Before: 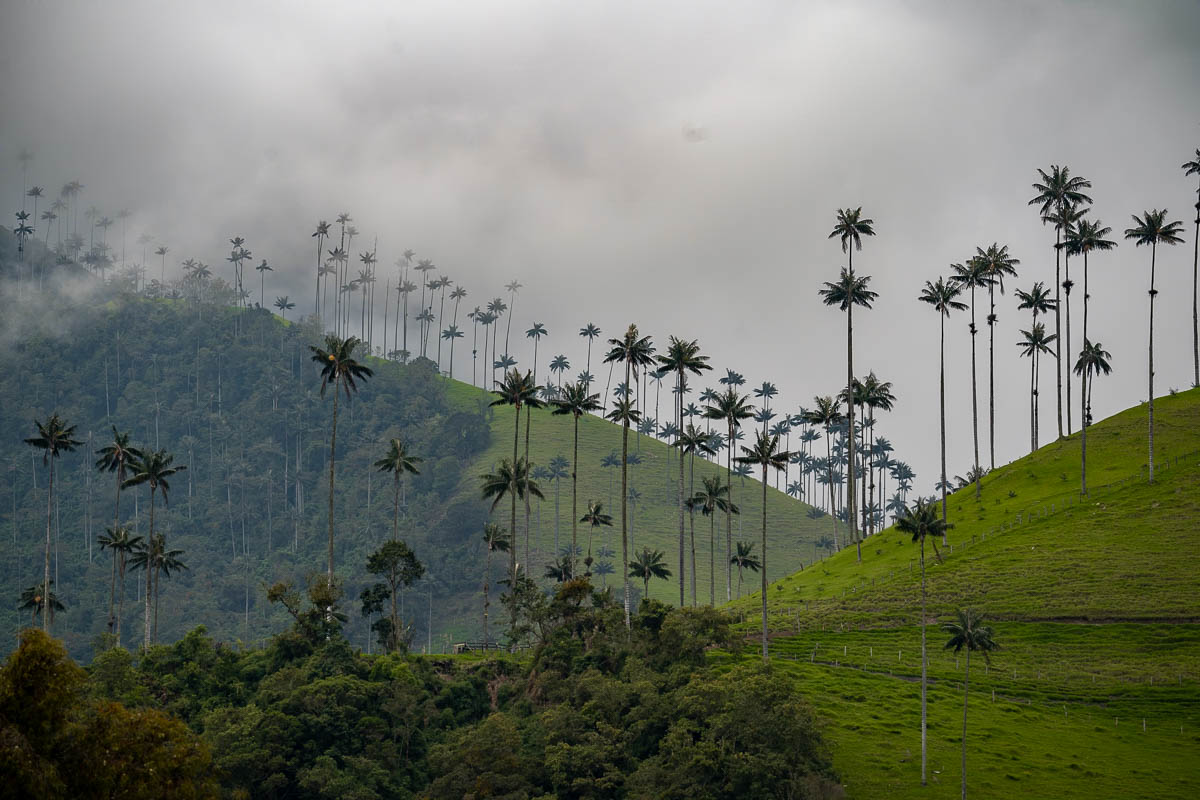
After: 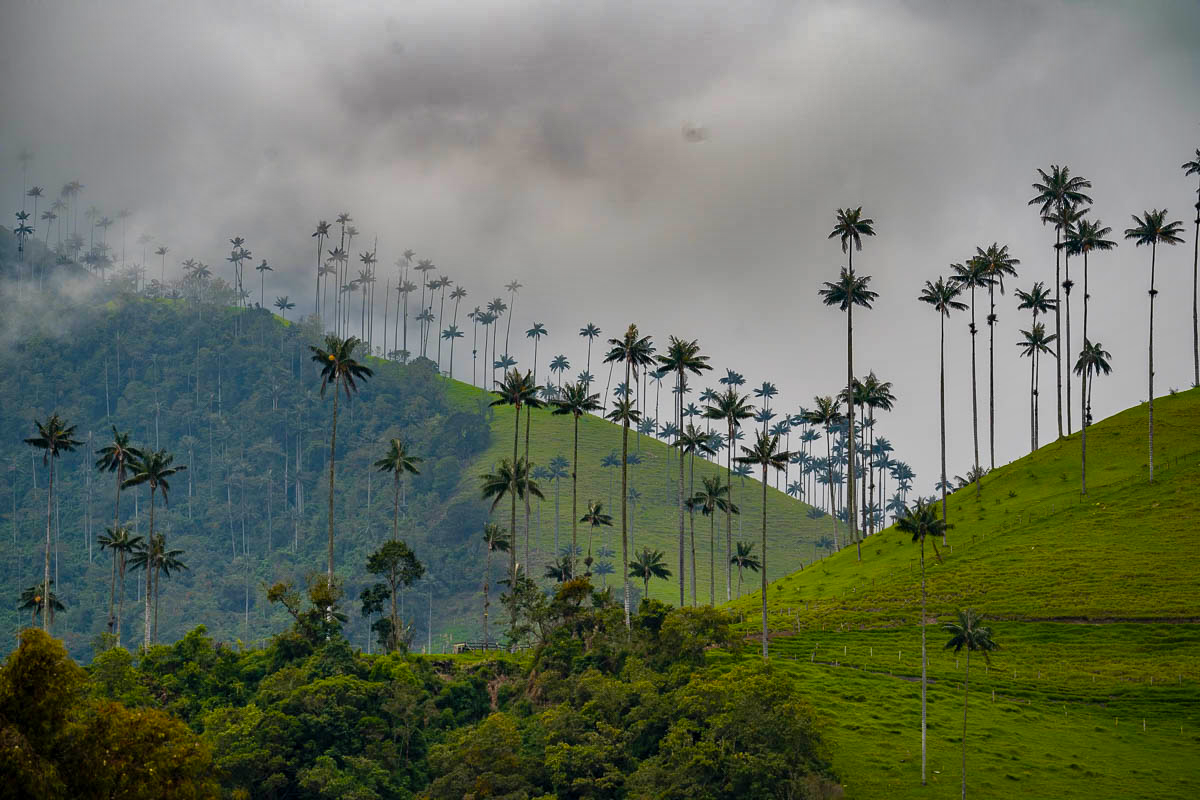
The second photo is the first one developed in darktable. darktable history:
color balance rgb: linear chroma grading › global chroma 15.552%, perceptual saturation grading › global saturation 35.315%
shadows and highlights: radius 107.83, shadows 41.37, highlights -72.26, low approximation 0.01, soften with gaussian
